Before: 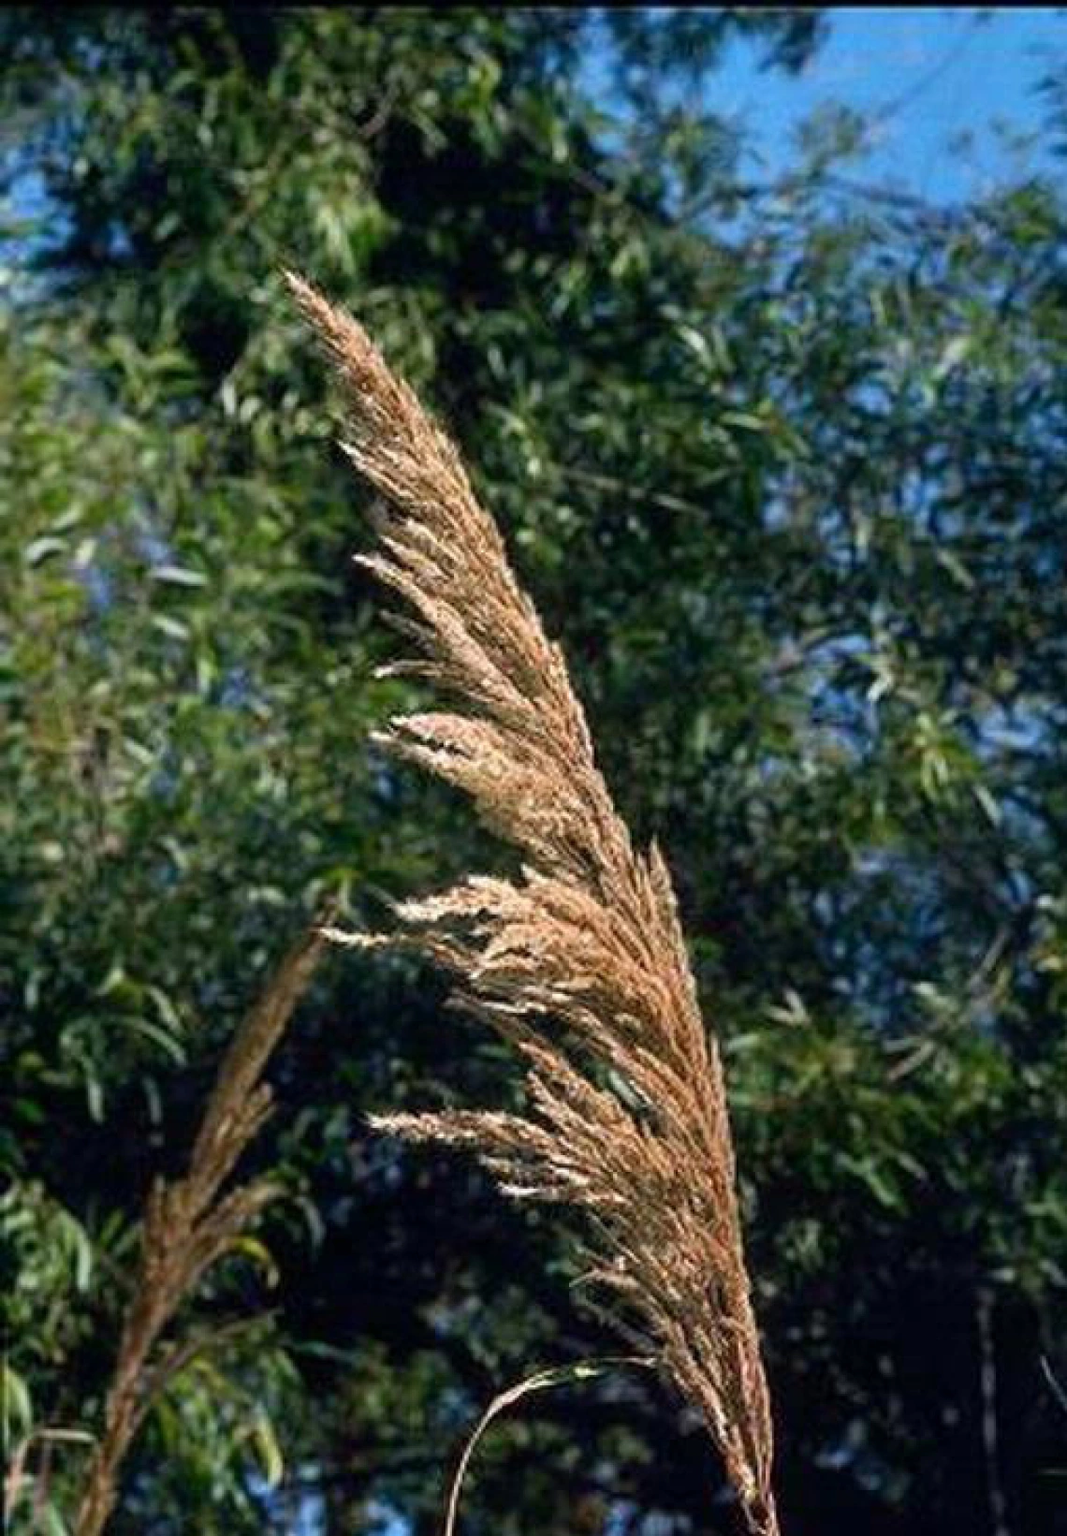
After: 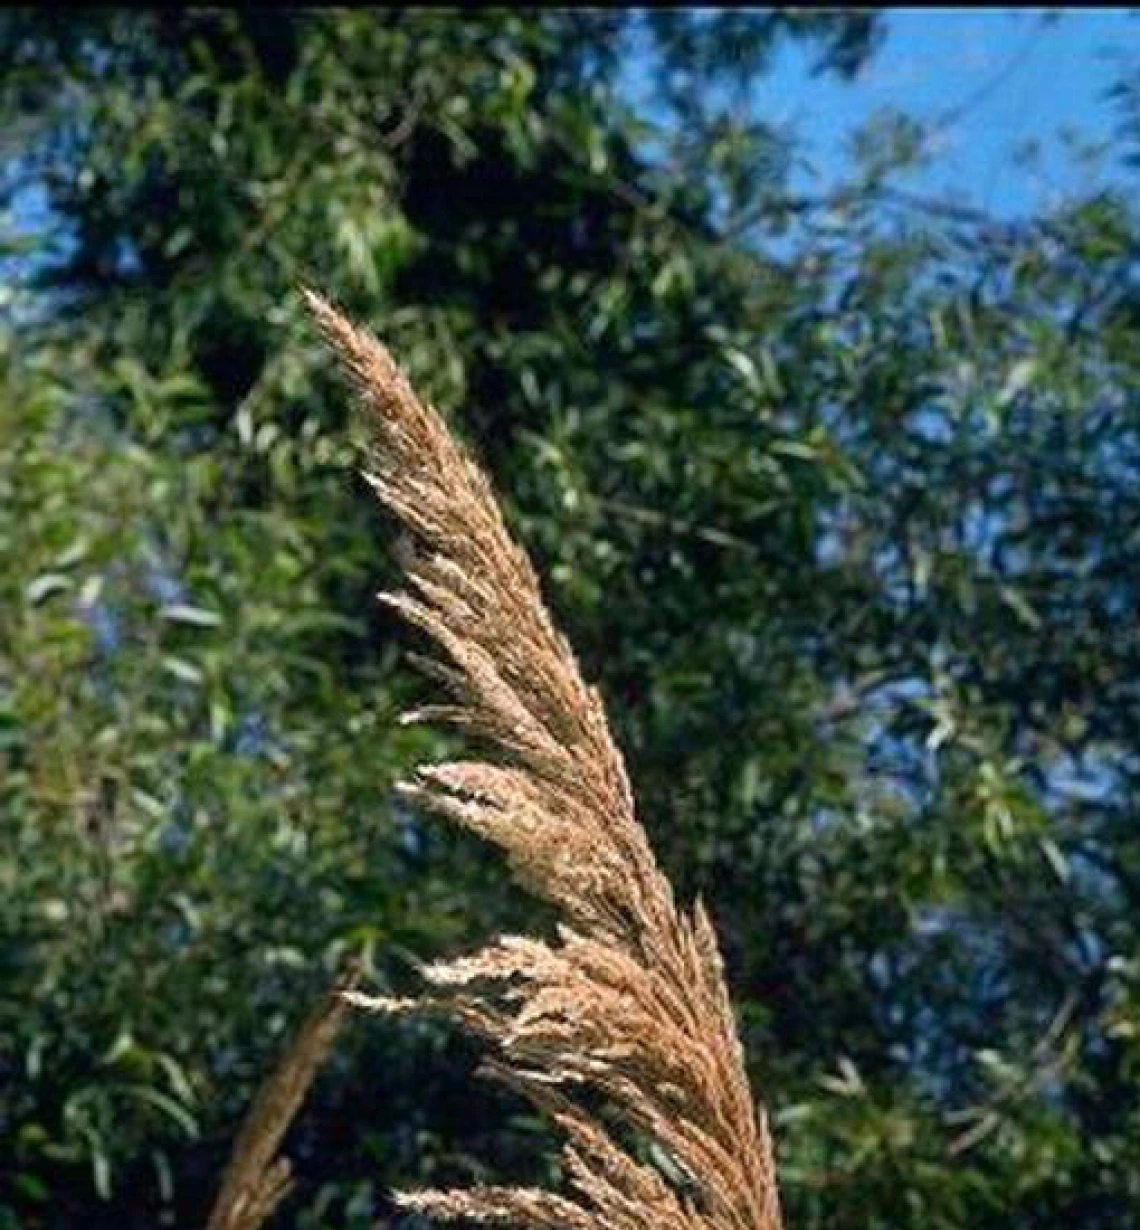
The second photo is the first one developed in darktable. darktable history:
crop: bottom 24.993%
